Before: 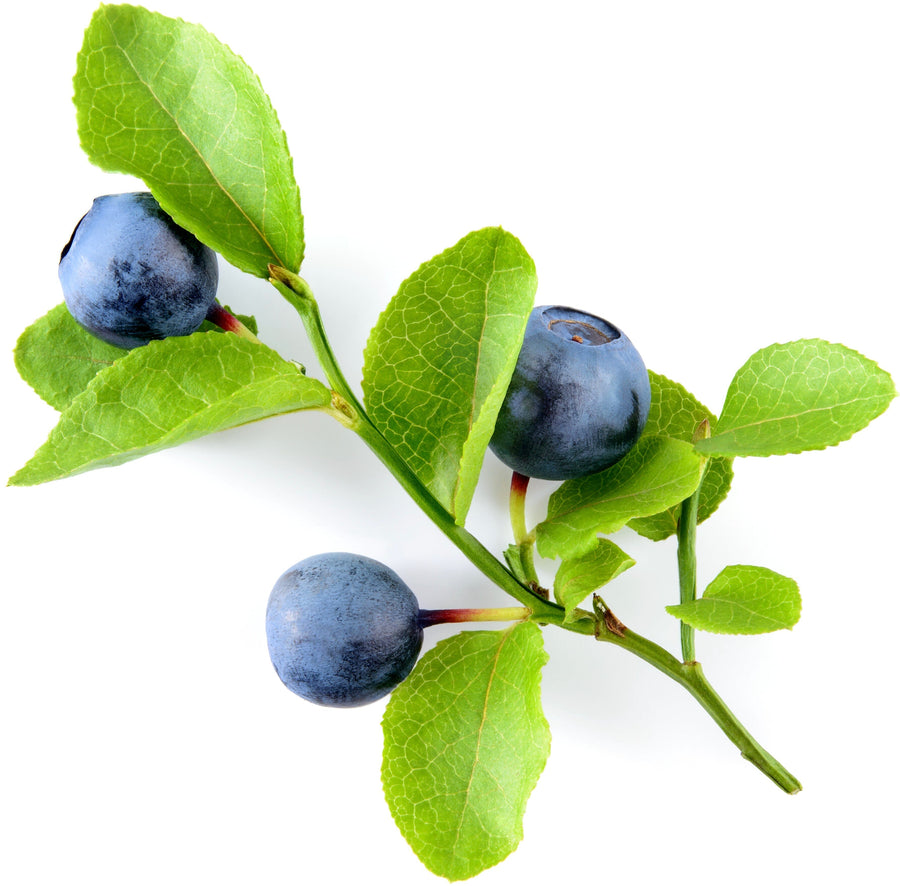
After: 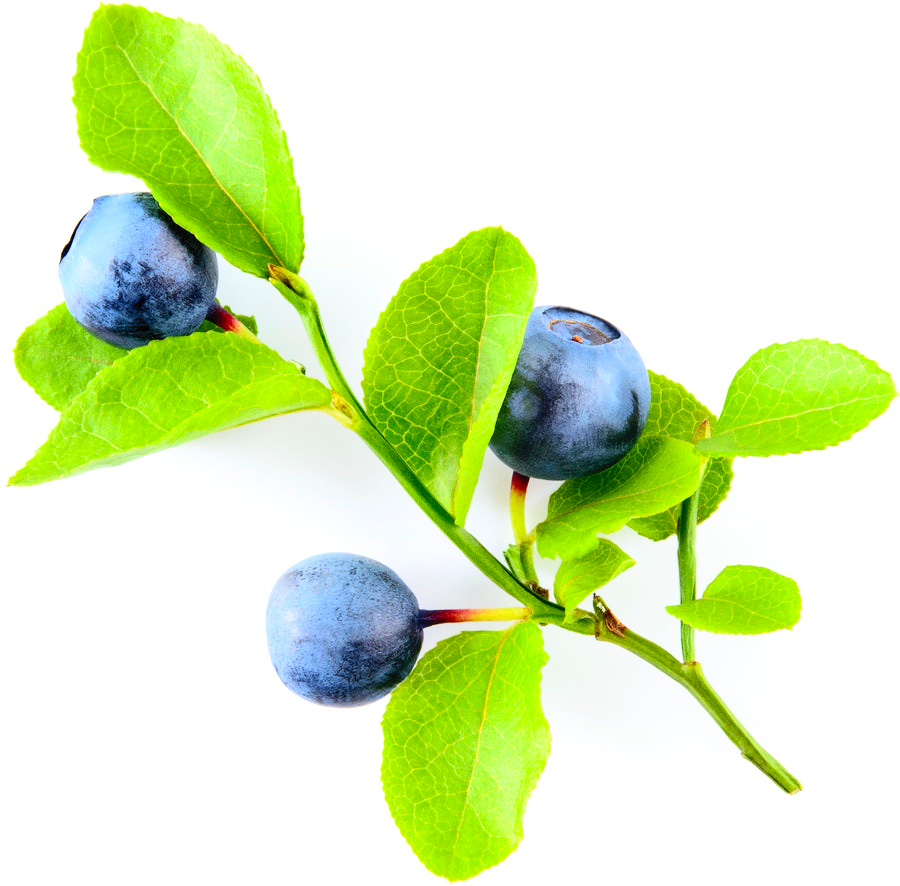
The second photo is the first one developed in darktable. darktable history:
contrast brightness saturation: contrast 0.24, brightness 0.254, saturation 0.386
